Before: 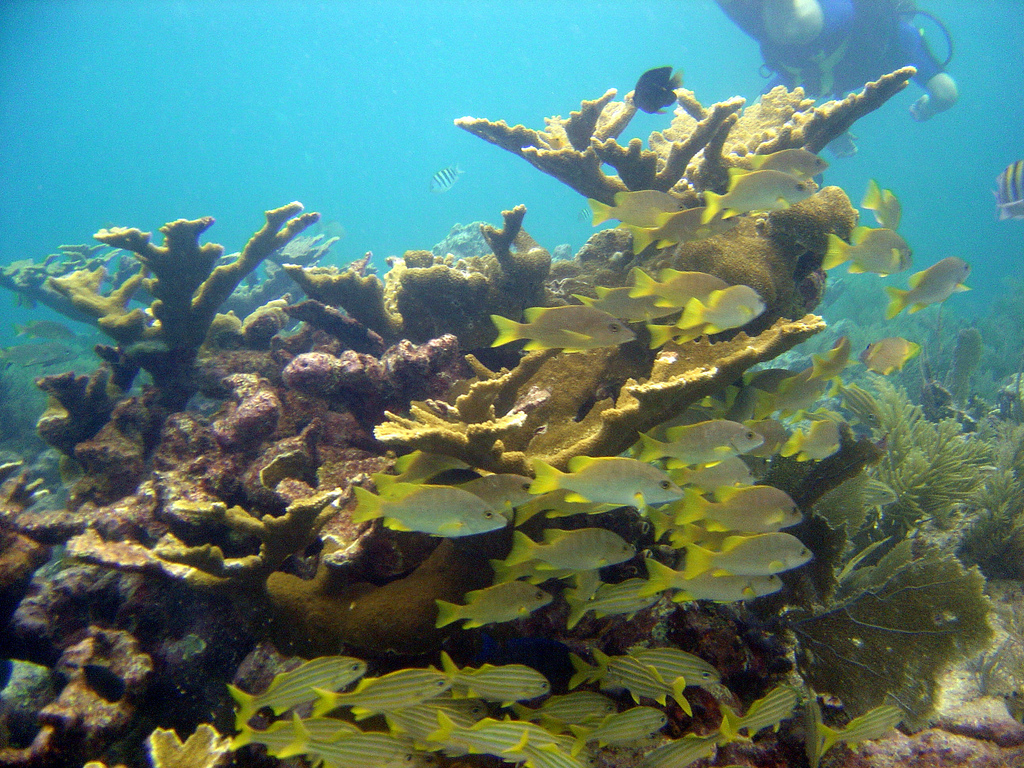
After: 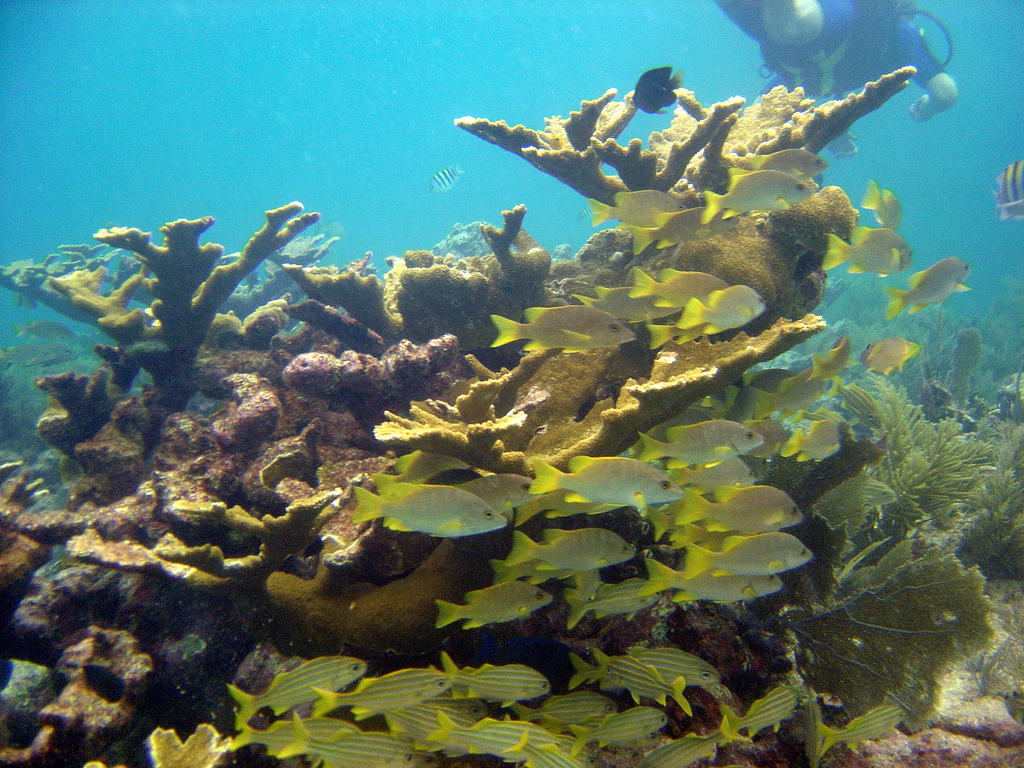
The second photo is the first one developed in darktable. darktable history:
shadows and highlights: shadows 13.49, white point adjustment 1.17, soften with gaussian
